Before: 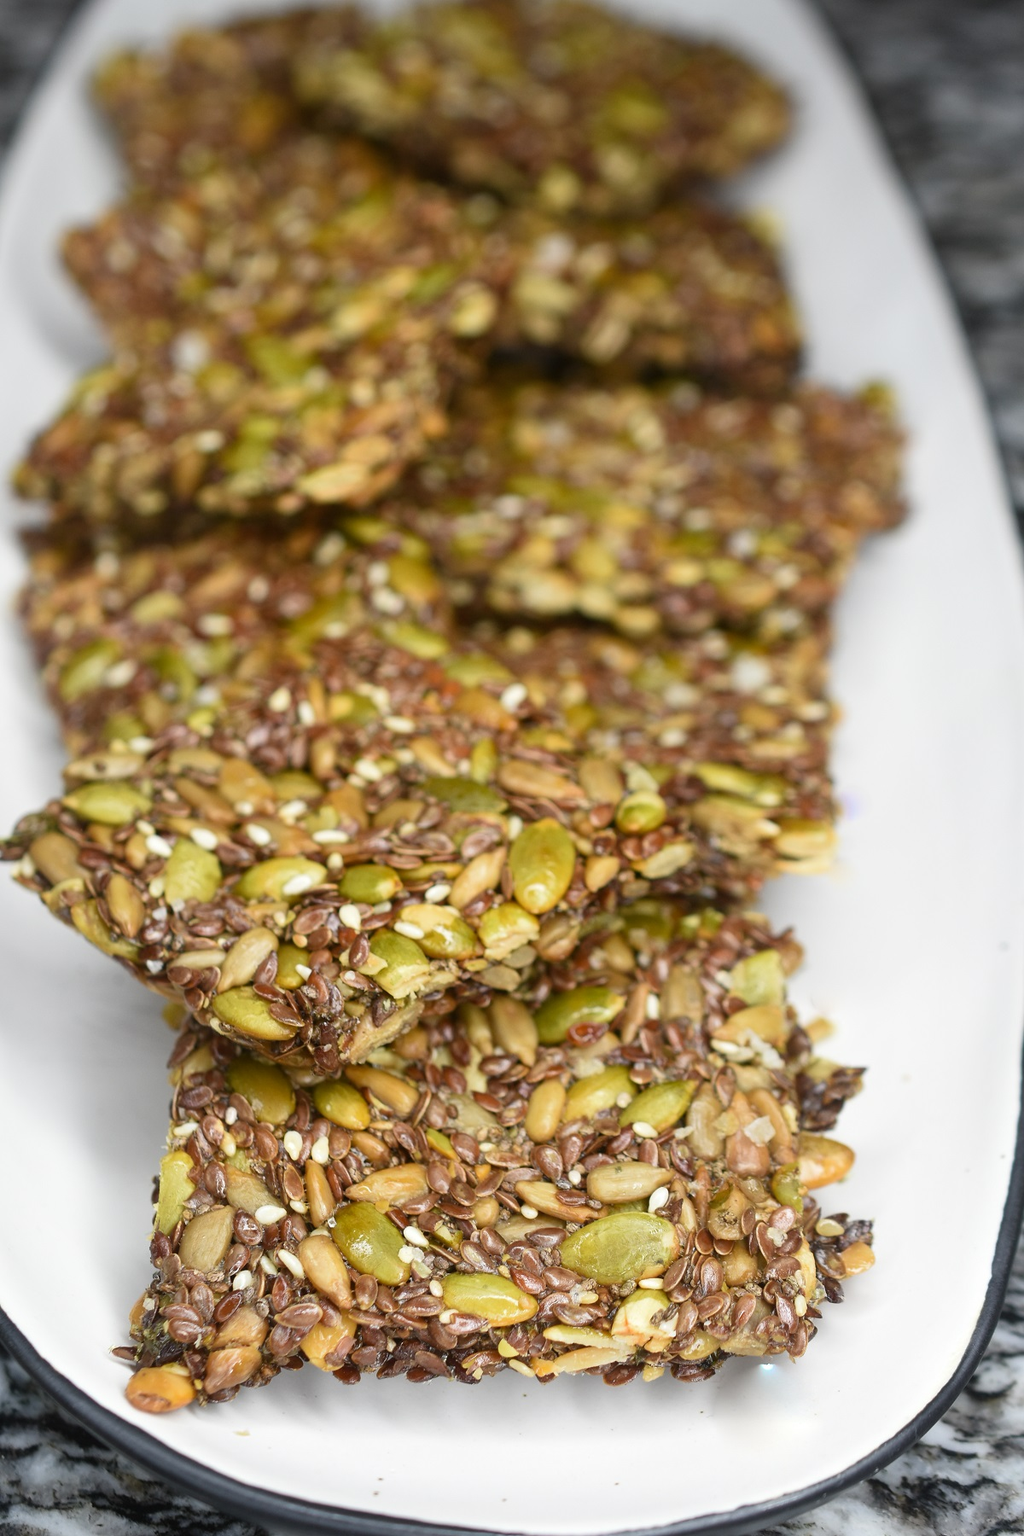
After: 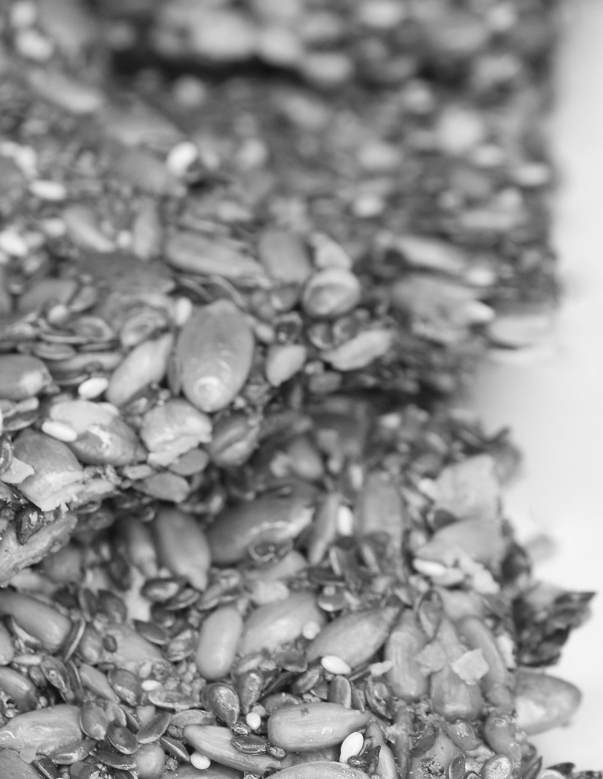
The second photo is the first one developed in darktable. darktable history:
crop: left 35.03%, top 36.625%, right 14.663%, bottom 20.057%
exposure: exposure -0.04 EV, compensate highlight preservation false
monochrome: on, module defaults
